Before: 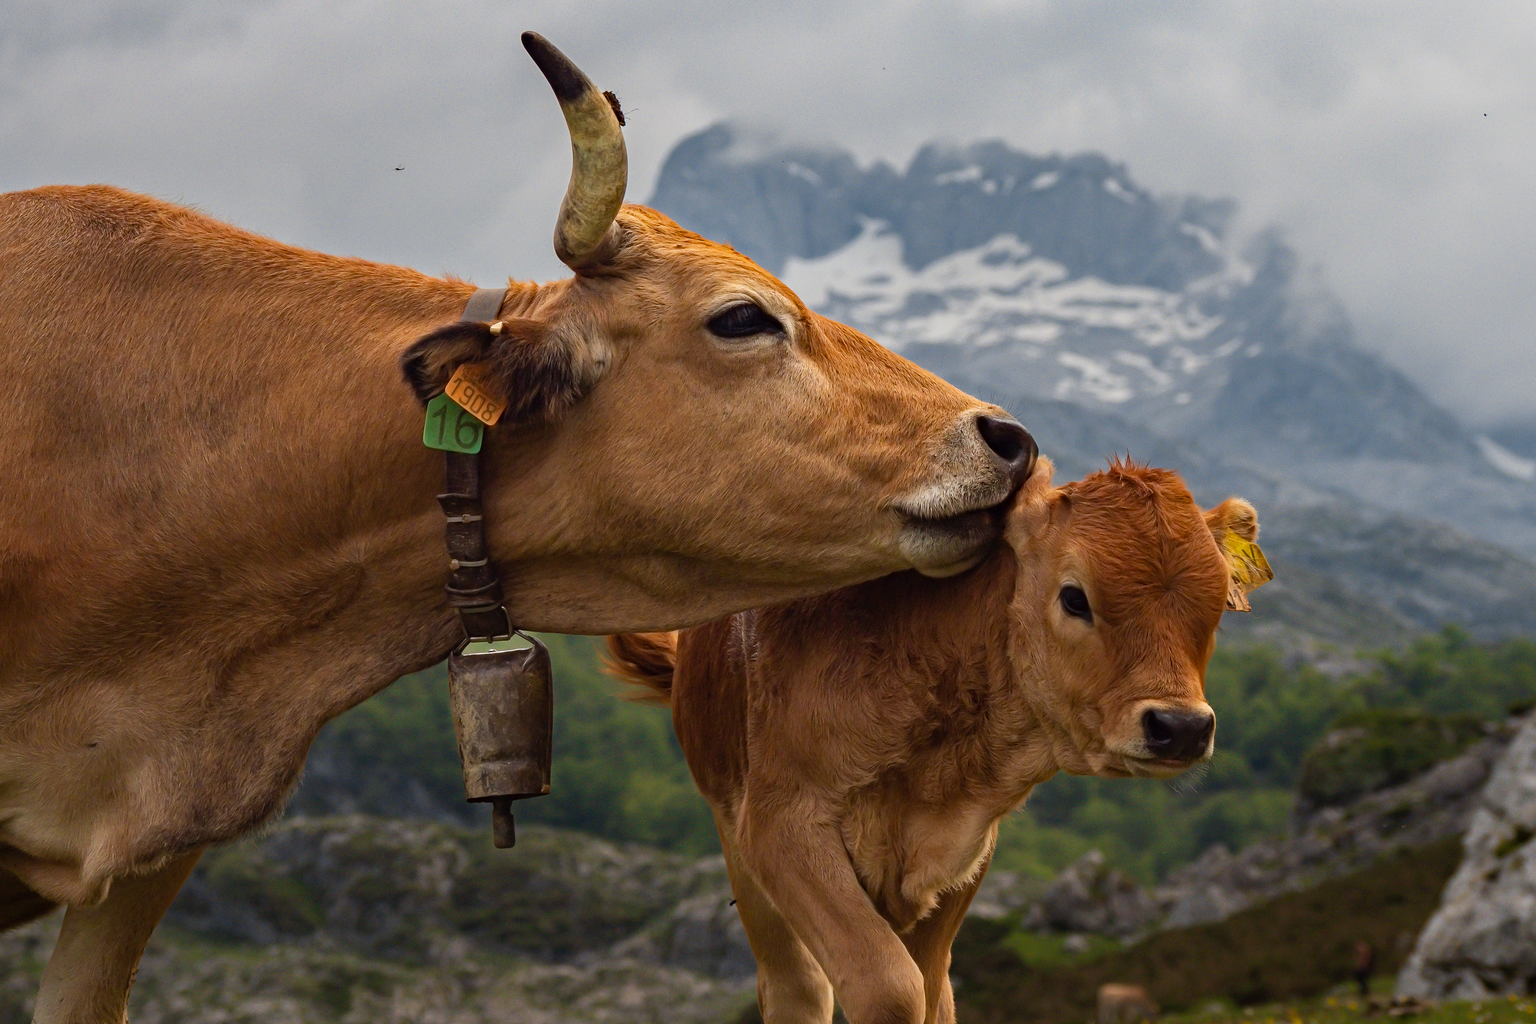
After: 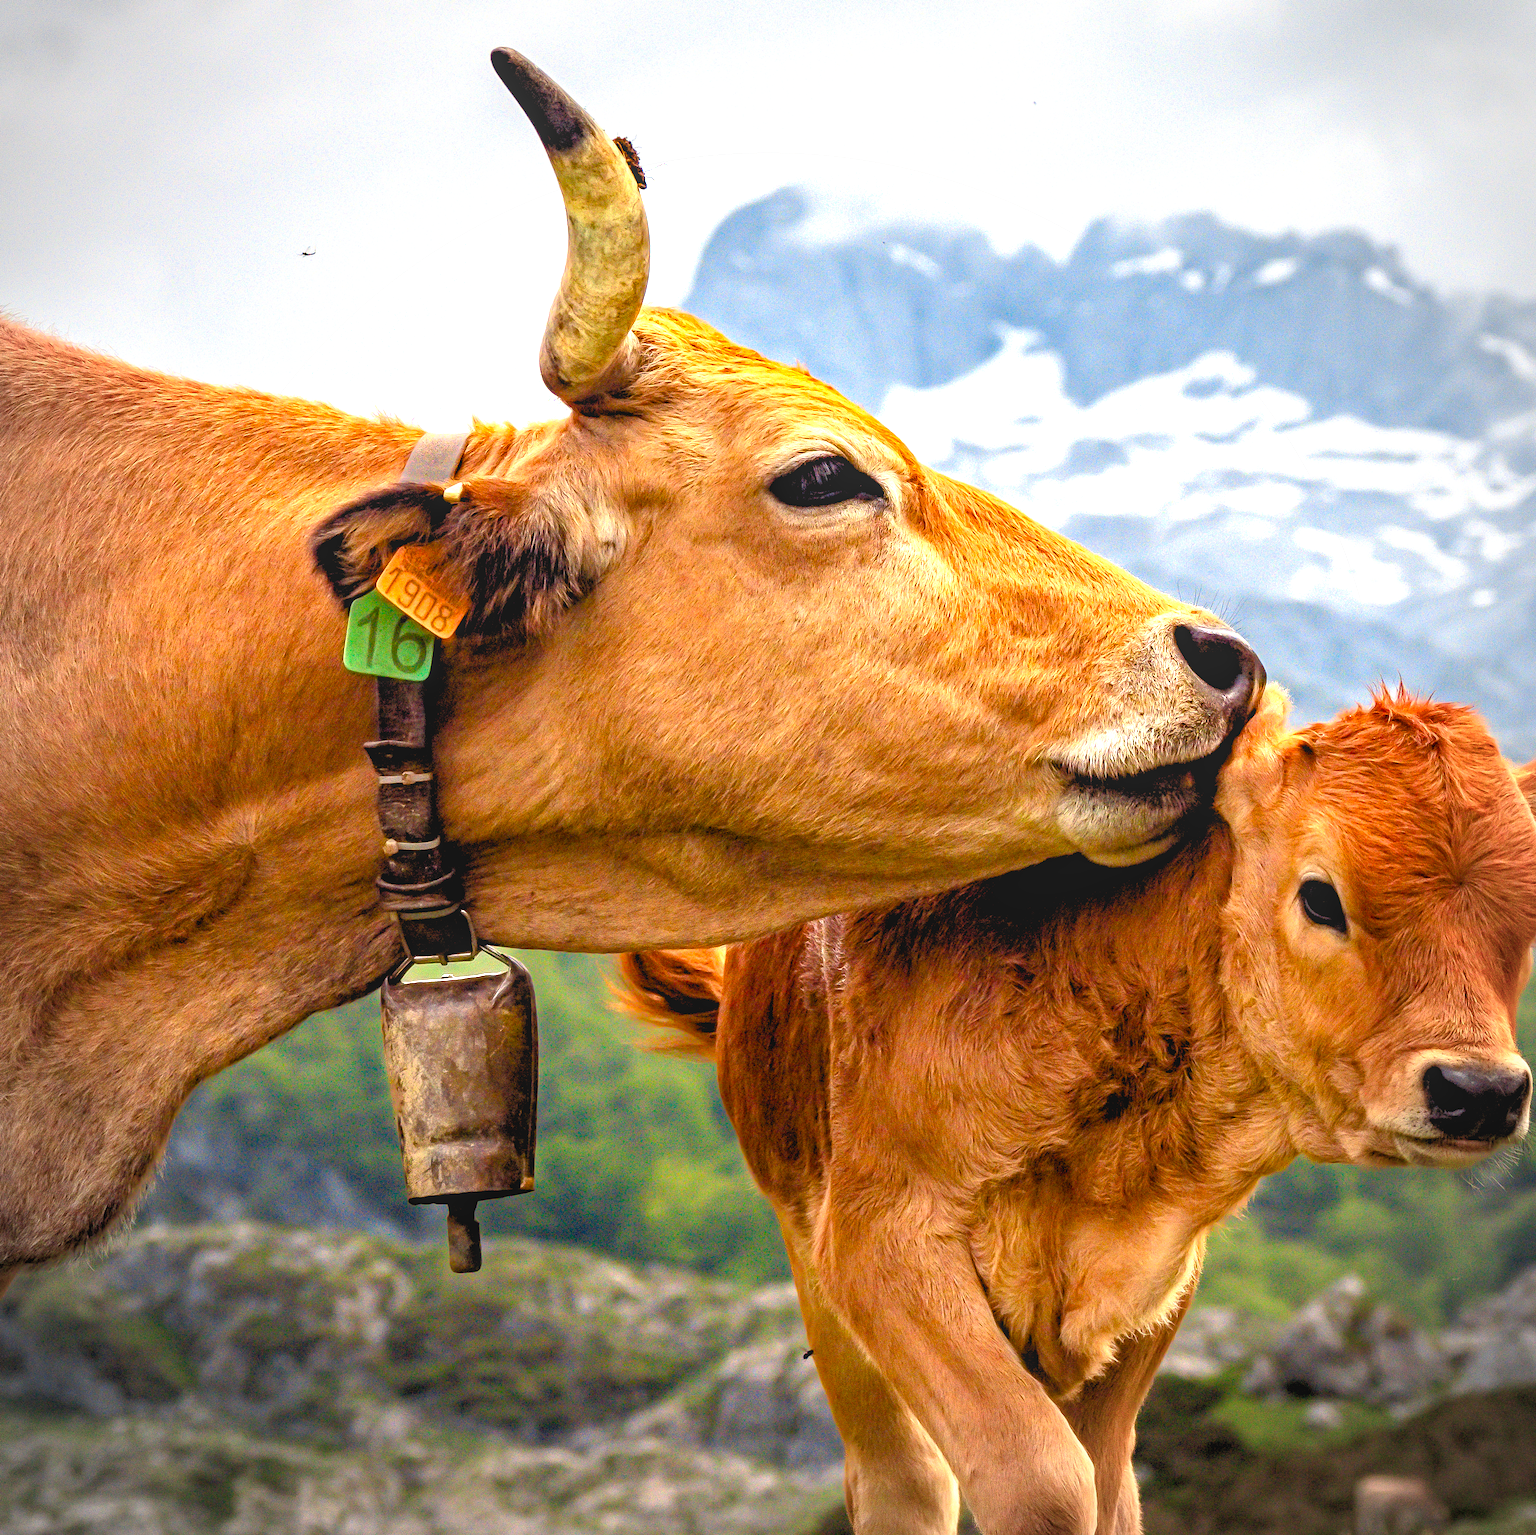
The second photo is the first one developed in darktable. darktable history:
crop and rotate: left 12.673%, right 20.66%
local contrast: on, module defaults
rgb levels: levels [[0.029, 0.461, 0.922], [0, 0.5, 1], [0, 0.5, 1]]
vignetting: unbound false
white balance: emerald 1
exposure: black level correction 0, exposure 1.35 EV, compensate exposure bias true, compensate highlight preservation false
color balance rgb: perceptual saturation grading › global saturation 20%, perceptual saturation grading › highlights -25%, perceptual saturation grading › shadows 25%
contrast brightness saturation: contrast -0.19, saturation 0.19
